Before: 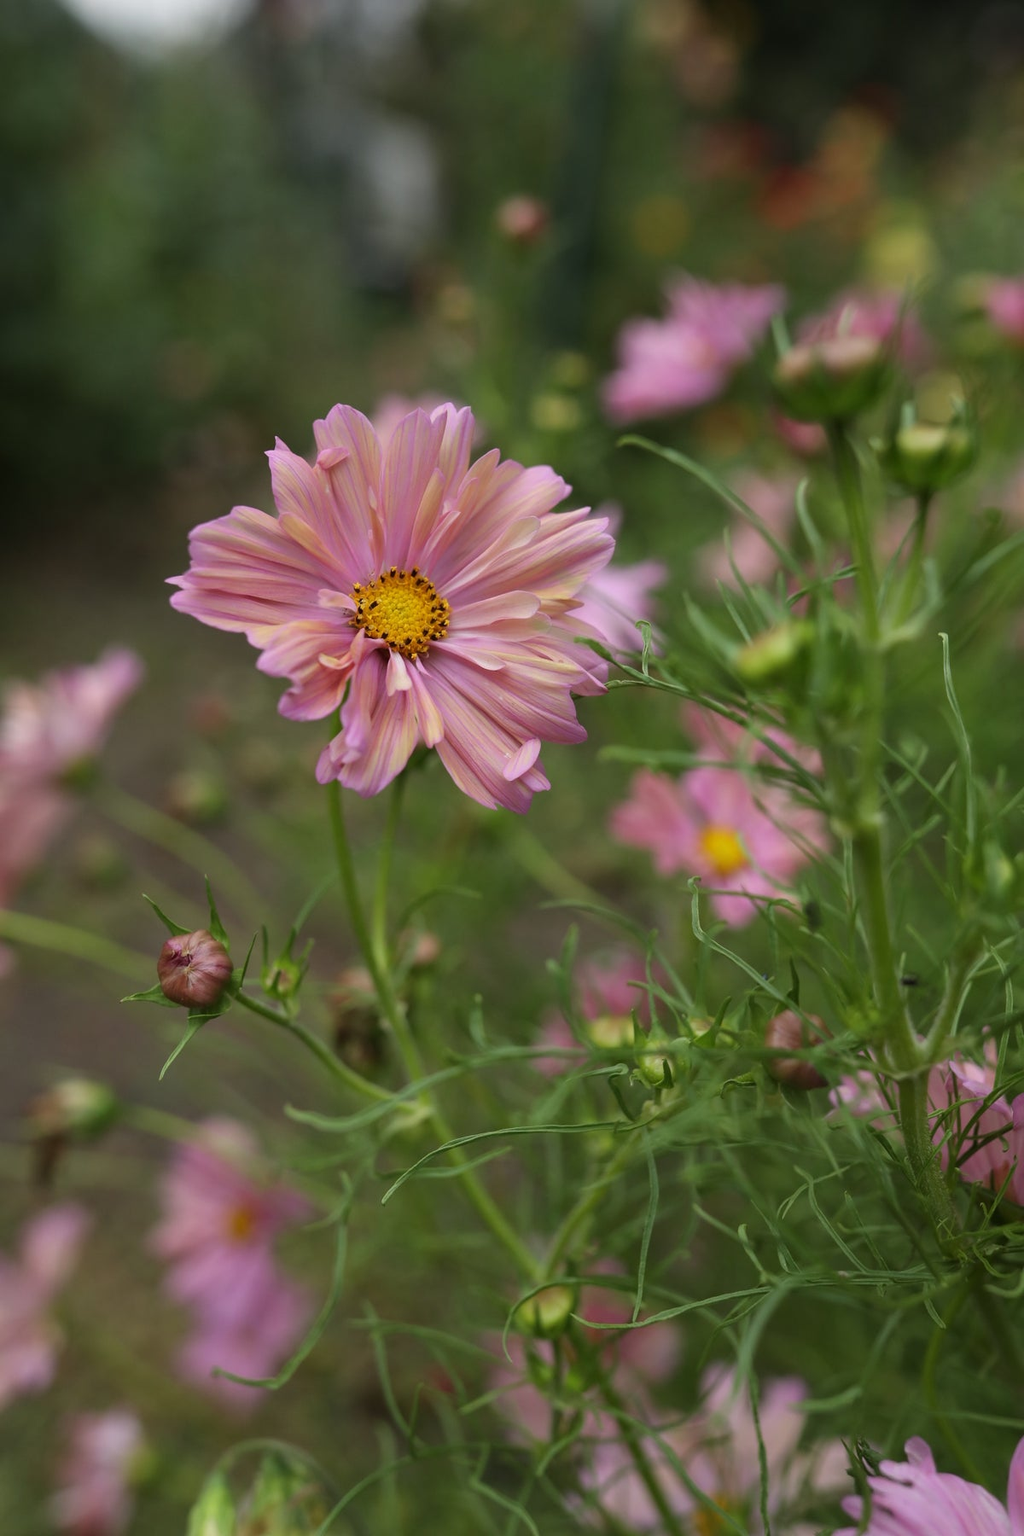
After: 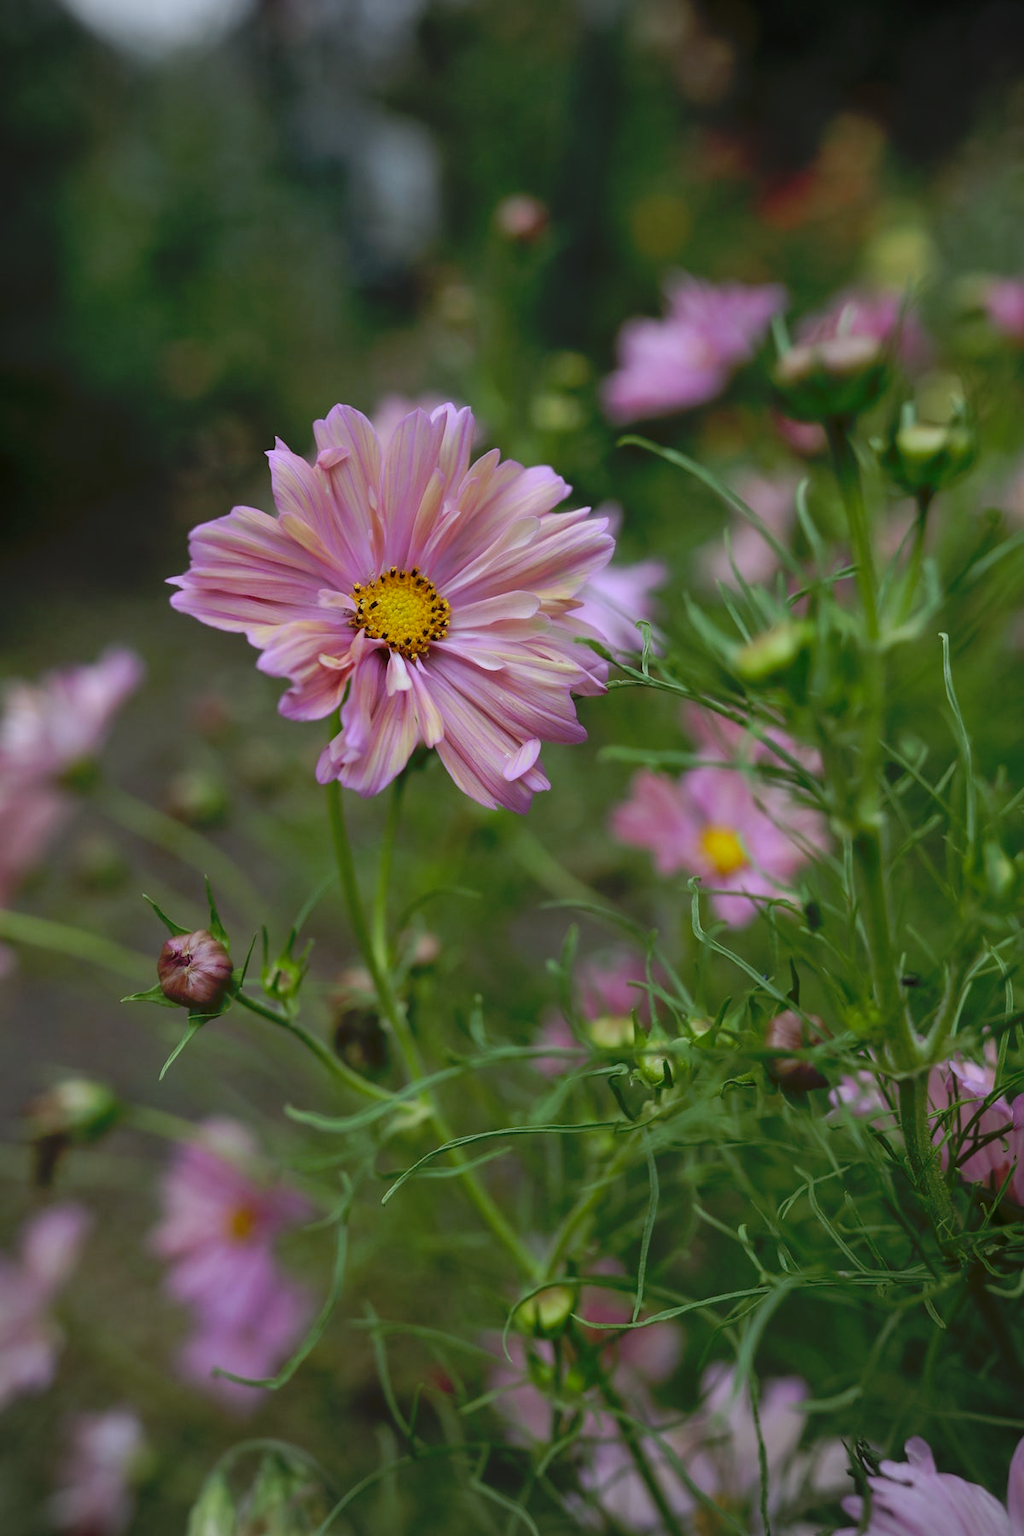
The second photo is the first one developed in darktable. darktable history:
vignetting: unbound false
tone curve: curves: ch0 [(0, 0) (0.003, 0.004) (0.011, 0.005) (0.025, 0.014) (0.044, 0.037) (0.069, 0.059) (0.1, 0.096) (0.136, 0.116) (0.177, 0.133) (0.224, 0.177) (0.277, 0.255) (0.335, 0.319) (0.399, 0.385) (0.468, 0.457) (0.543, 0.545) (0.623, 0.621) (0.709, 0.705) (0.801, 0.801) (0.898, 0.901) (1, 1)], preserve colors none
white balance: red 0.924, blue 1.095
